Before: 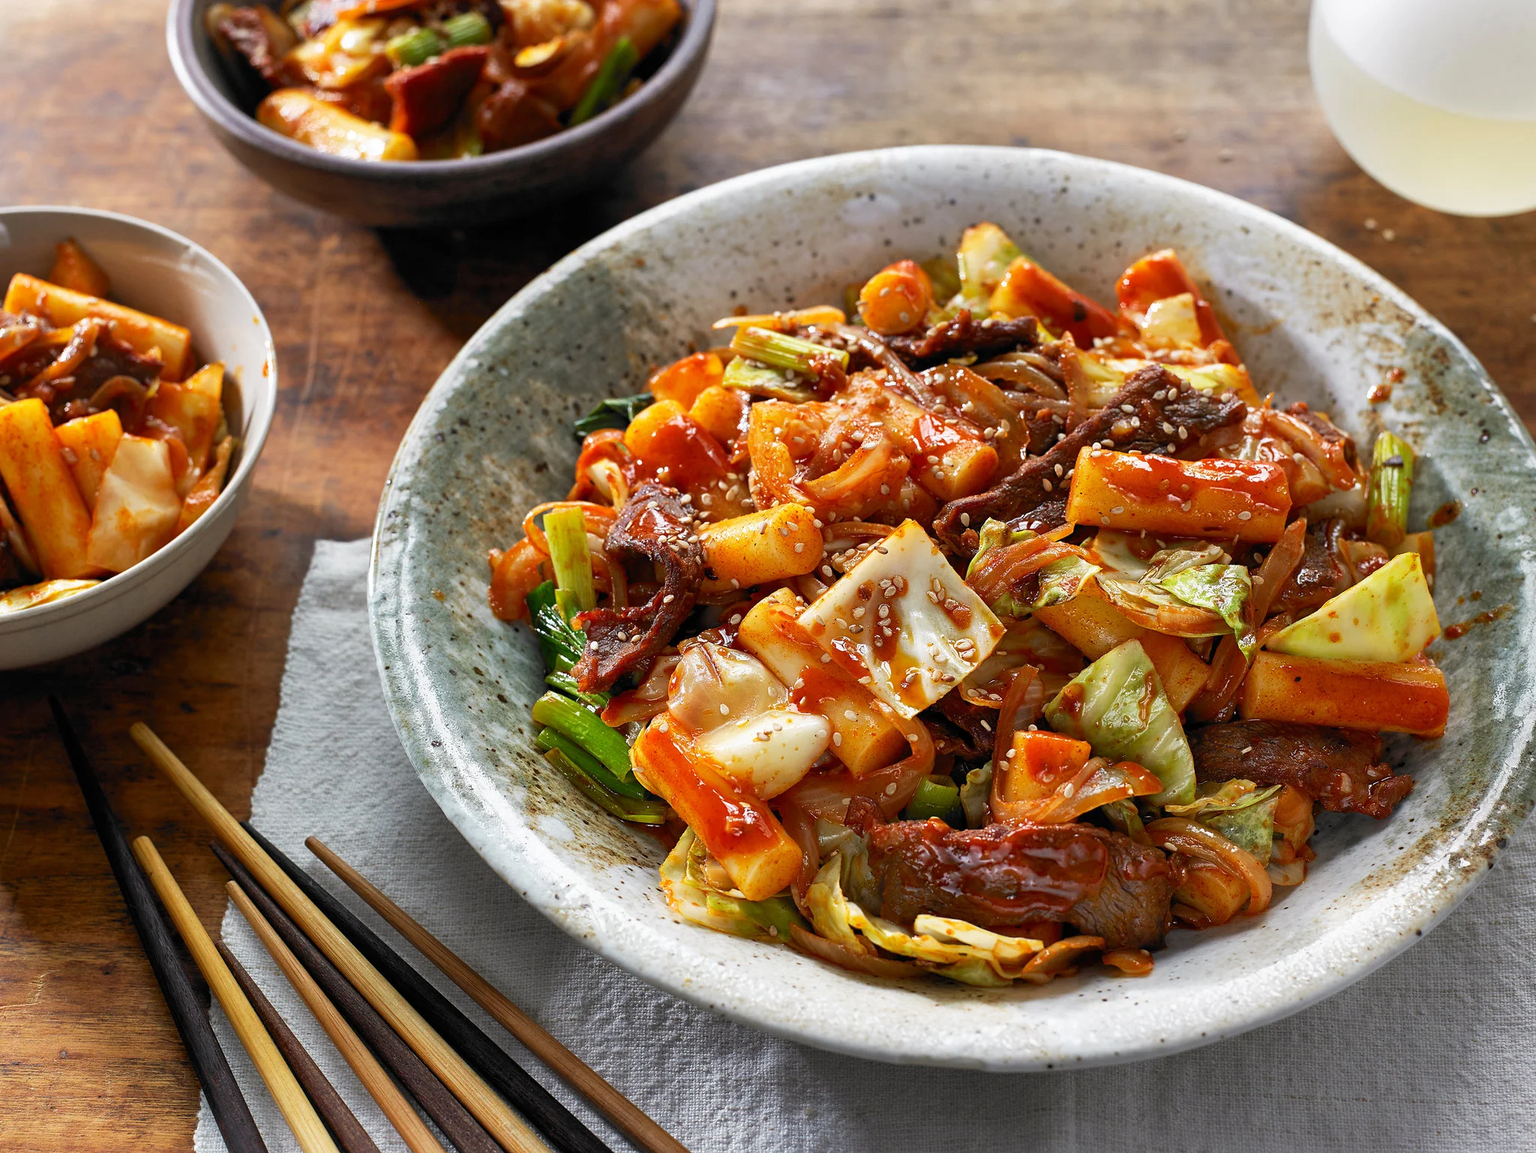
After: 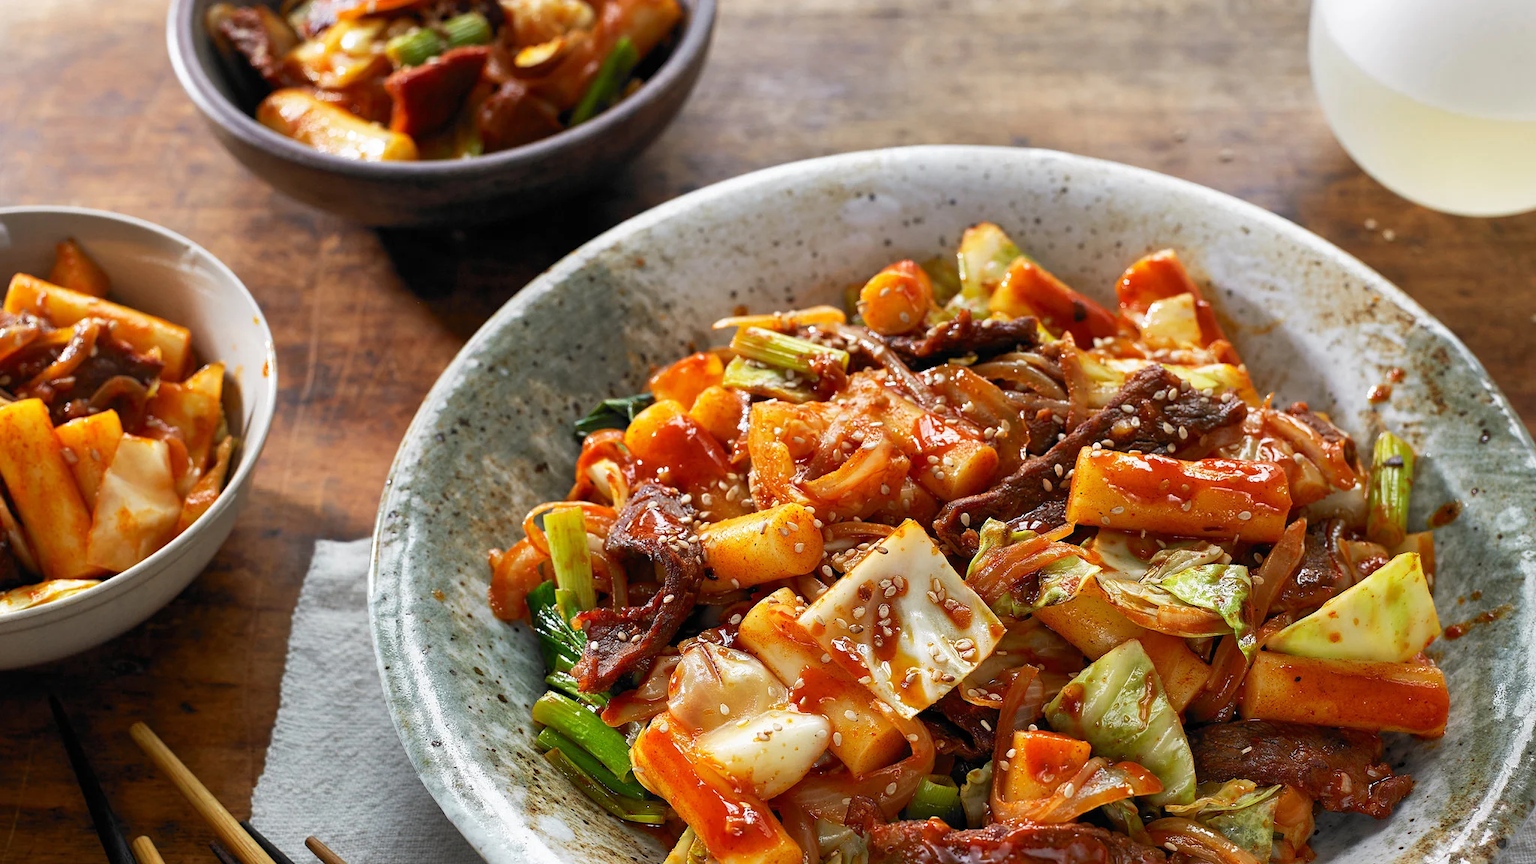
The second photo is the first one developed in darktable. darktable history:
crop: bottom 24.989%
